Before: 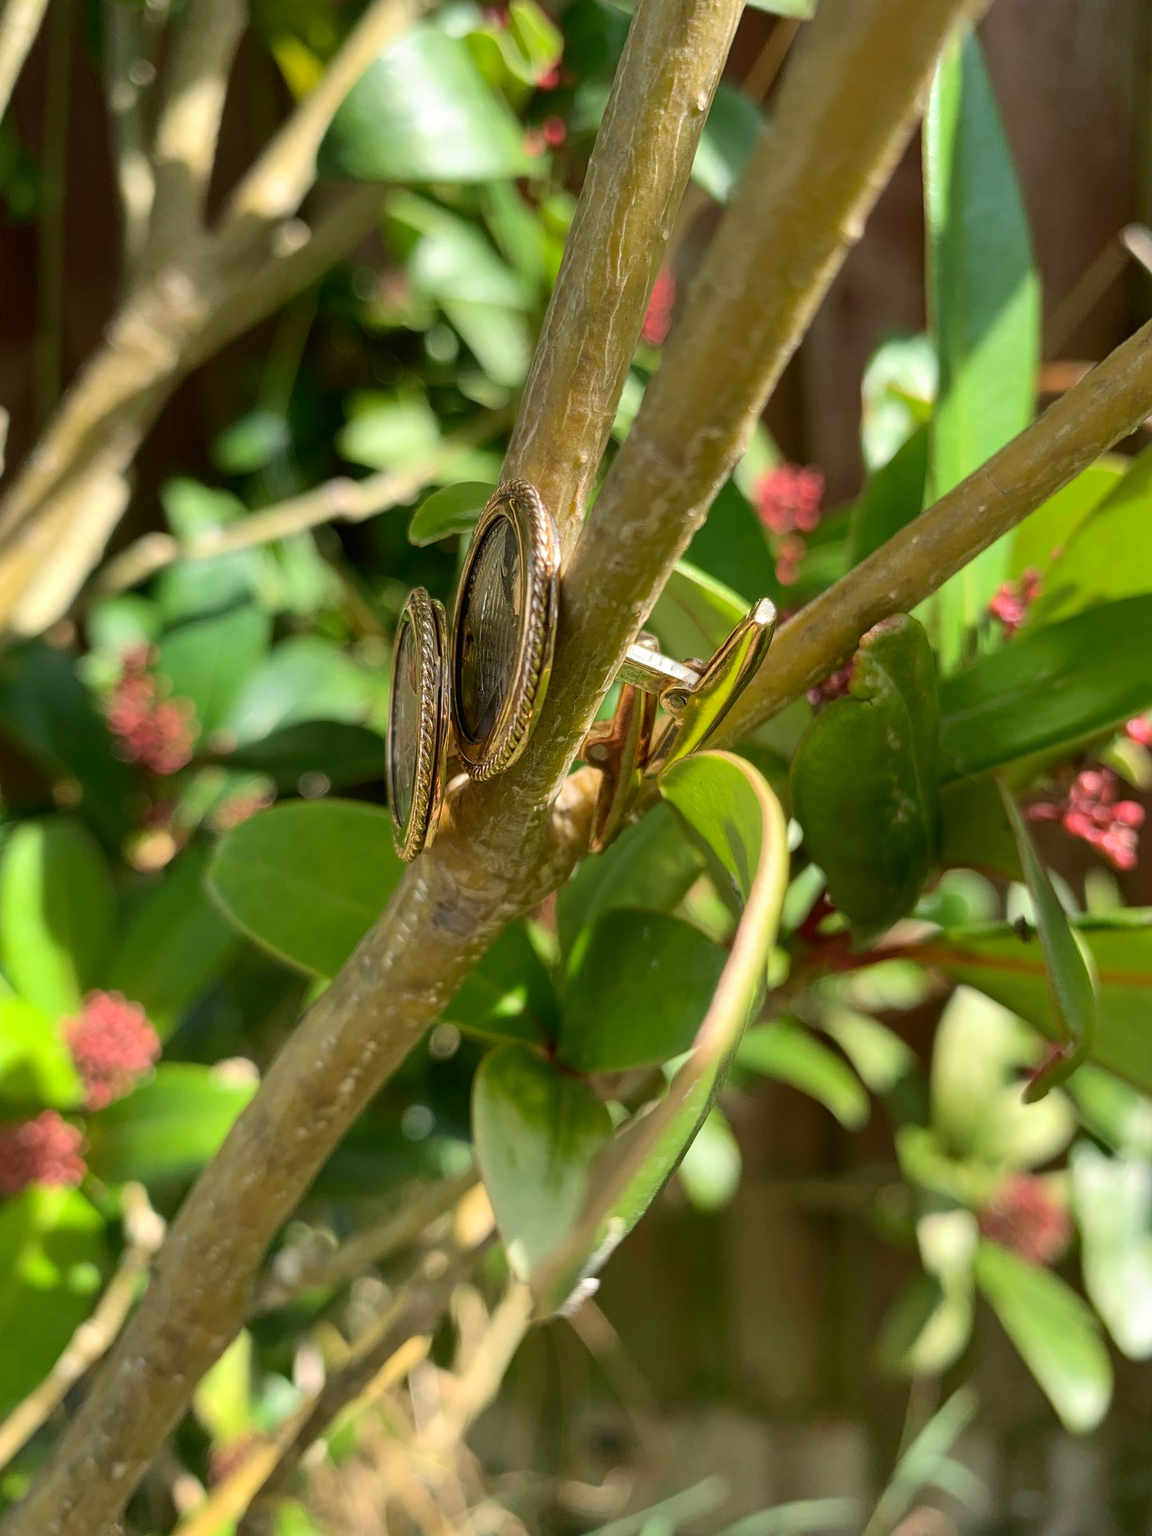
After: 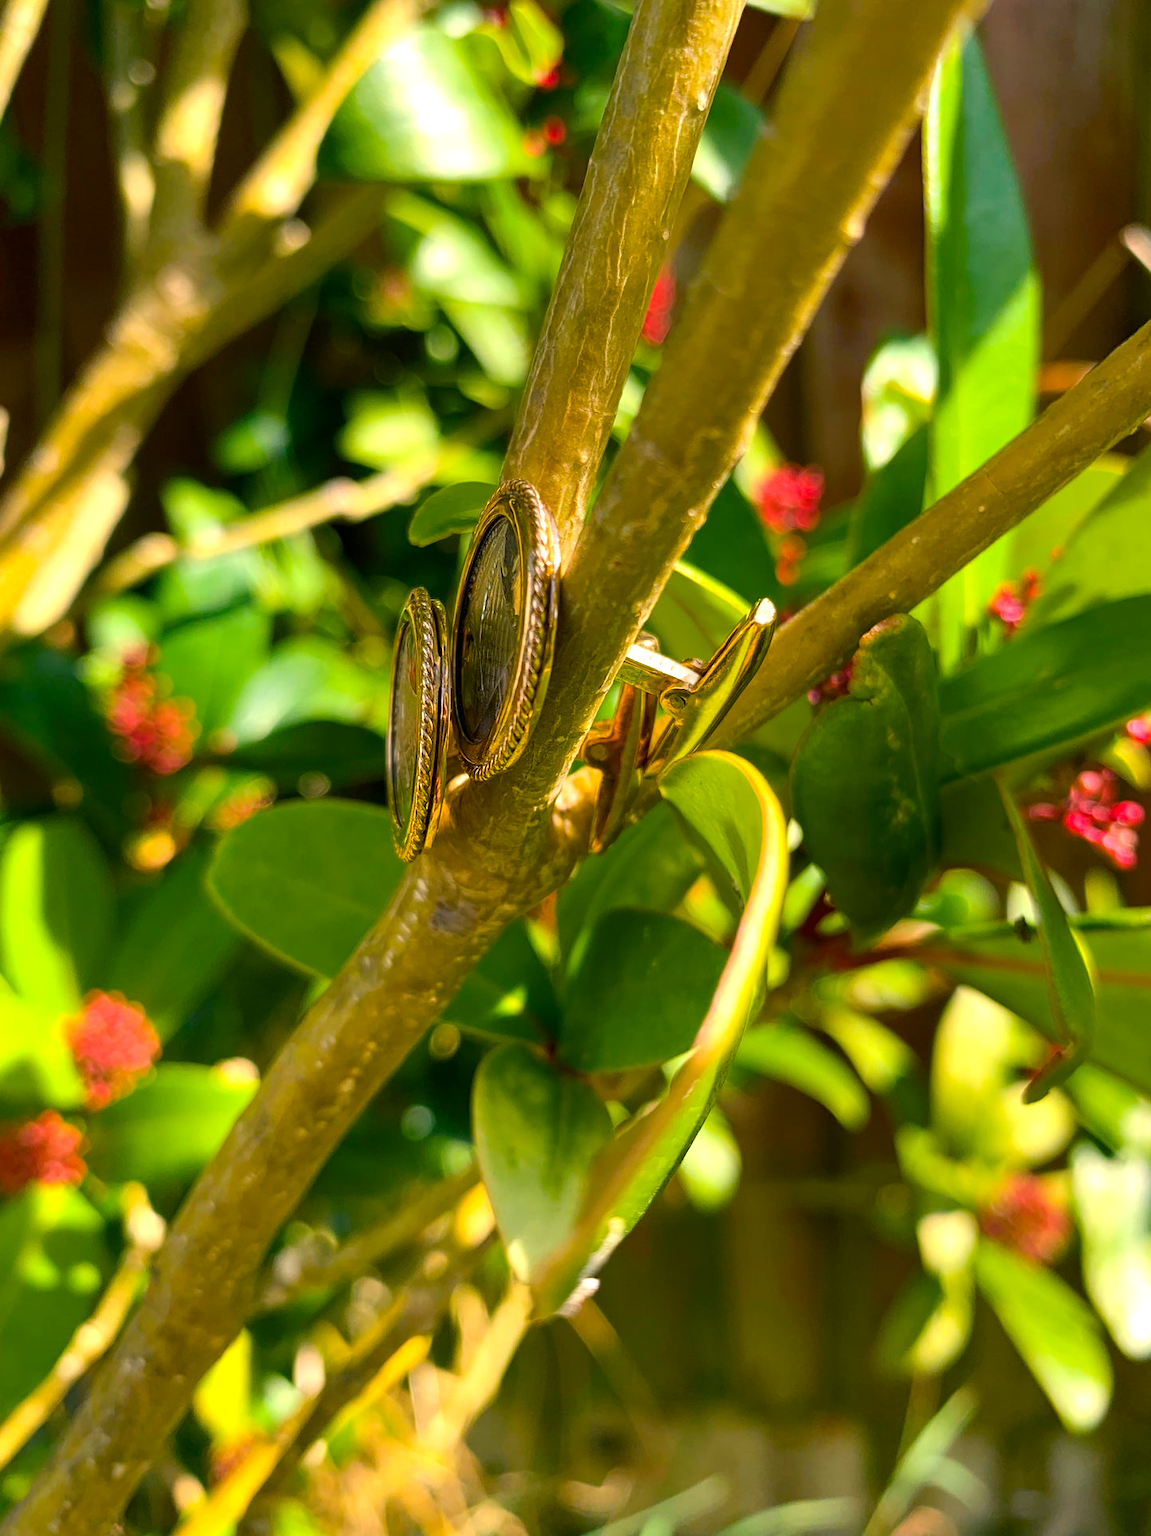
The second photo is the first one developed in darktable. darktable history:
color balance rgb: shadows lift › chroma 4.23%, shadows lift › hue 254.43°, highlights gain › chroma 2.06%, highlights gain › hue 44.86°, perceptual saturation grading › global saturation 36.878%, perceptual saturation grading › shadows 34.889%, perceptual brilliance grading › highlights 11.263%, global vibrance 20%
